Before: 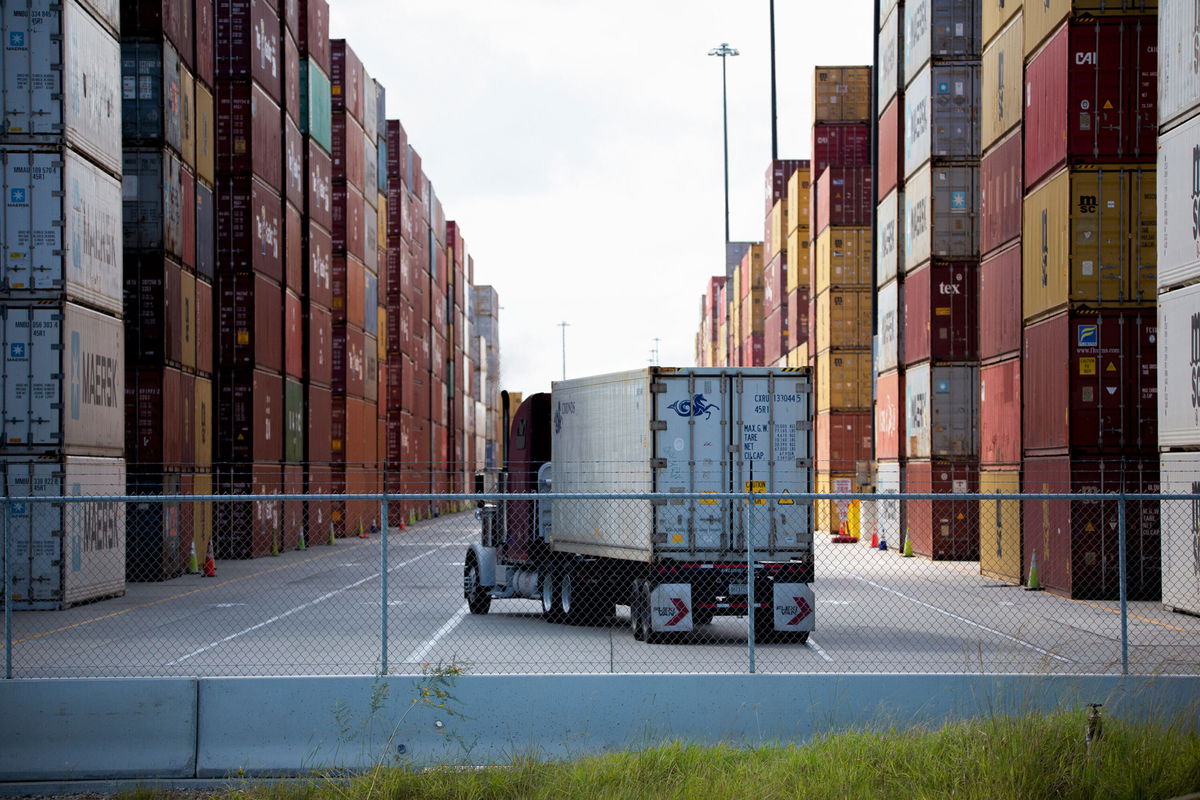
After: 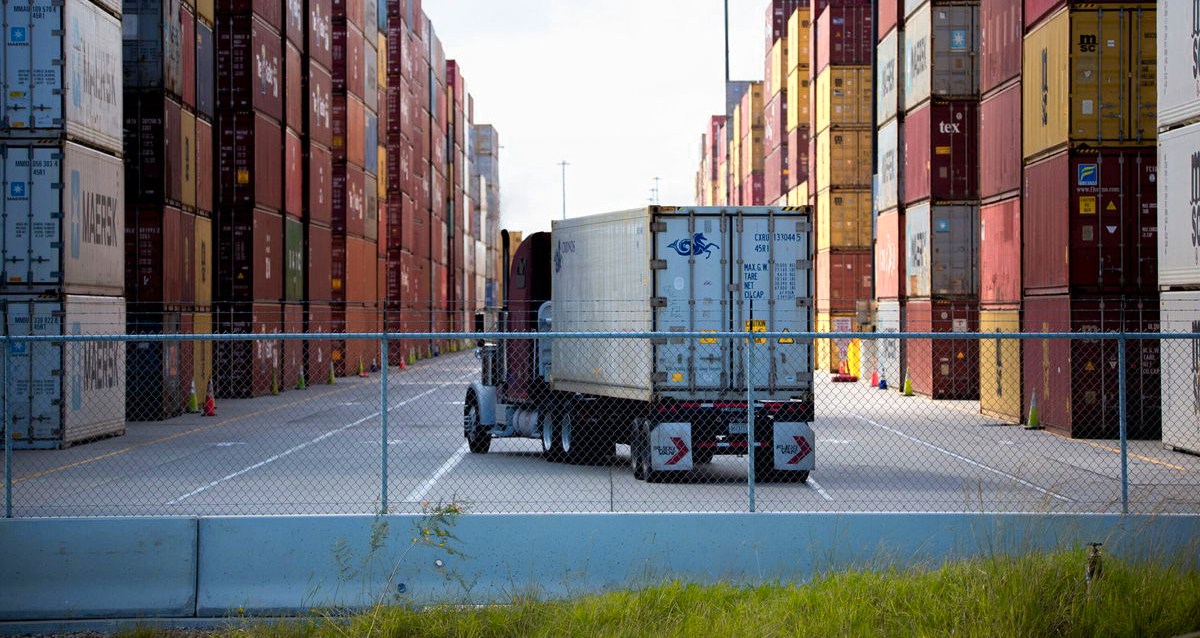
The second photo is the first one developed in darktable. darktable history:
crop and rotate: top 20.175%
color zones: curves: ch0 [(0.099, 0.624) (0.257, 0.596) (0.384, 0.376) (0.529, 0.492) (0.697, 0.564) (0.768, 0.532) (0.908, 0.644)]; ch1 [(0.112, 0.564) (0.254, 0.612) (0.432, 0.676) (0.592, 0.456) (0.743, 0.684) (0.888, 0.536)]; ch2 [(0.25, 0.5) (0.469, 0.36) (0.75, 0.5)]
